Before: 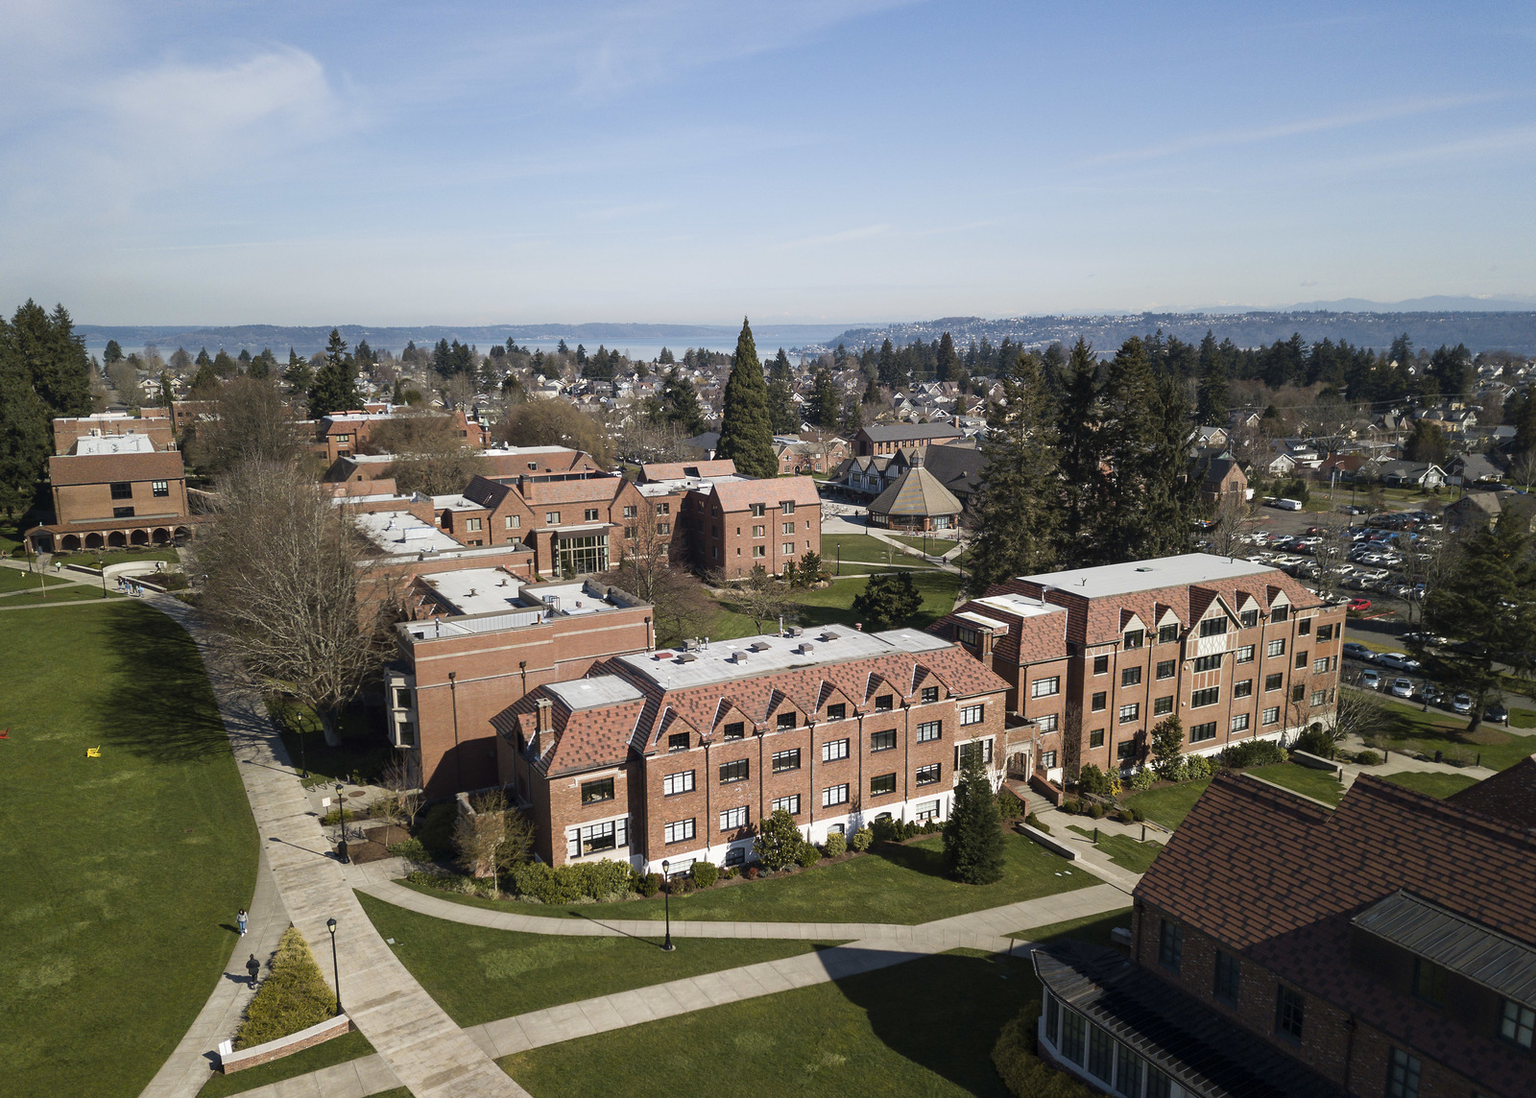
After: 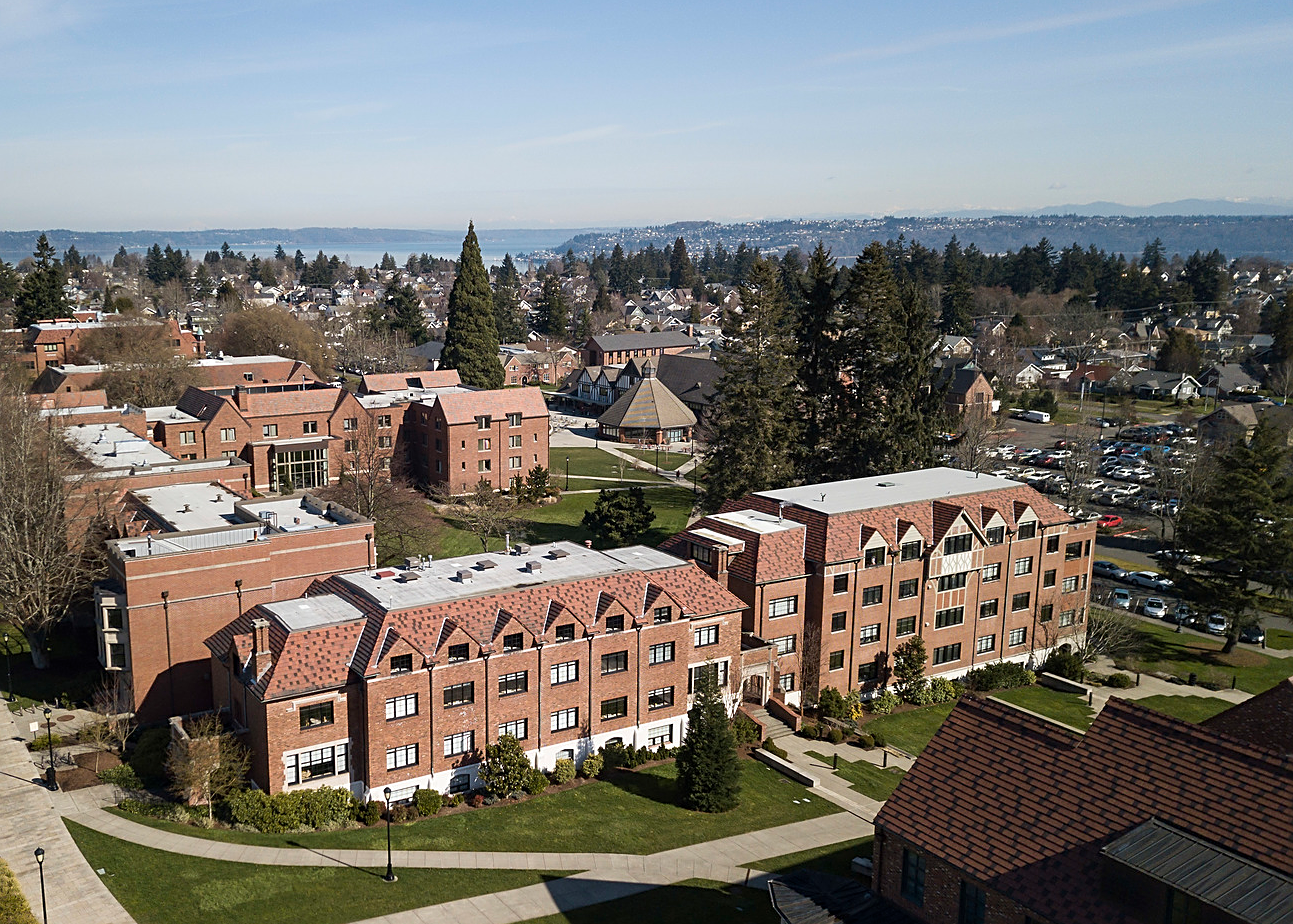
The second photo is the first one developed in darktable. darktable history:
crop: left 19.159%, top 9.58%, bottom 9.58%
sharpen: on, module defaults
